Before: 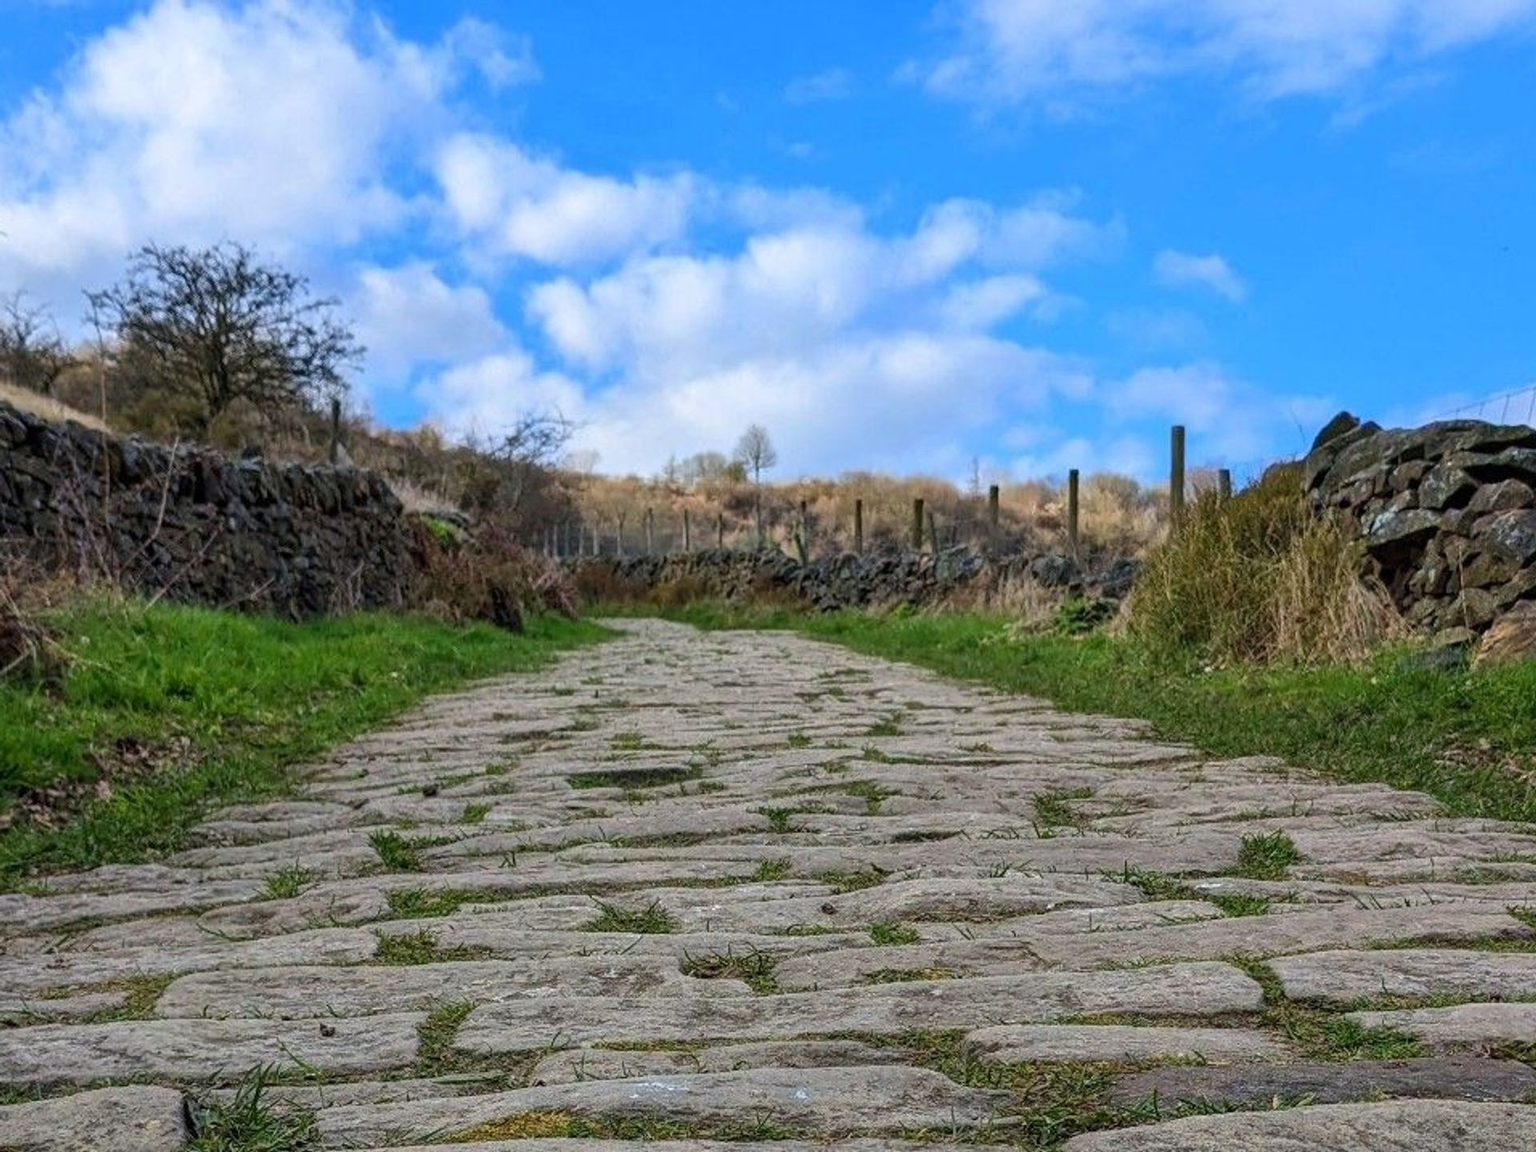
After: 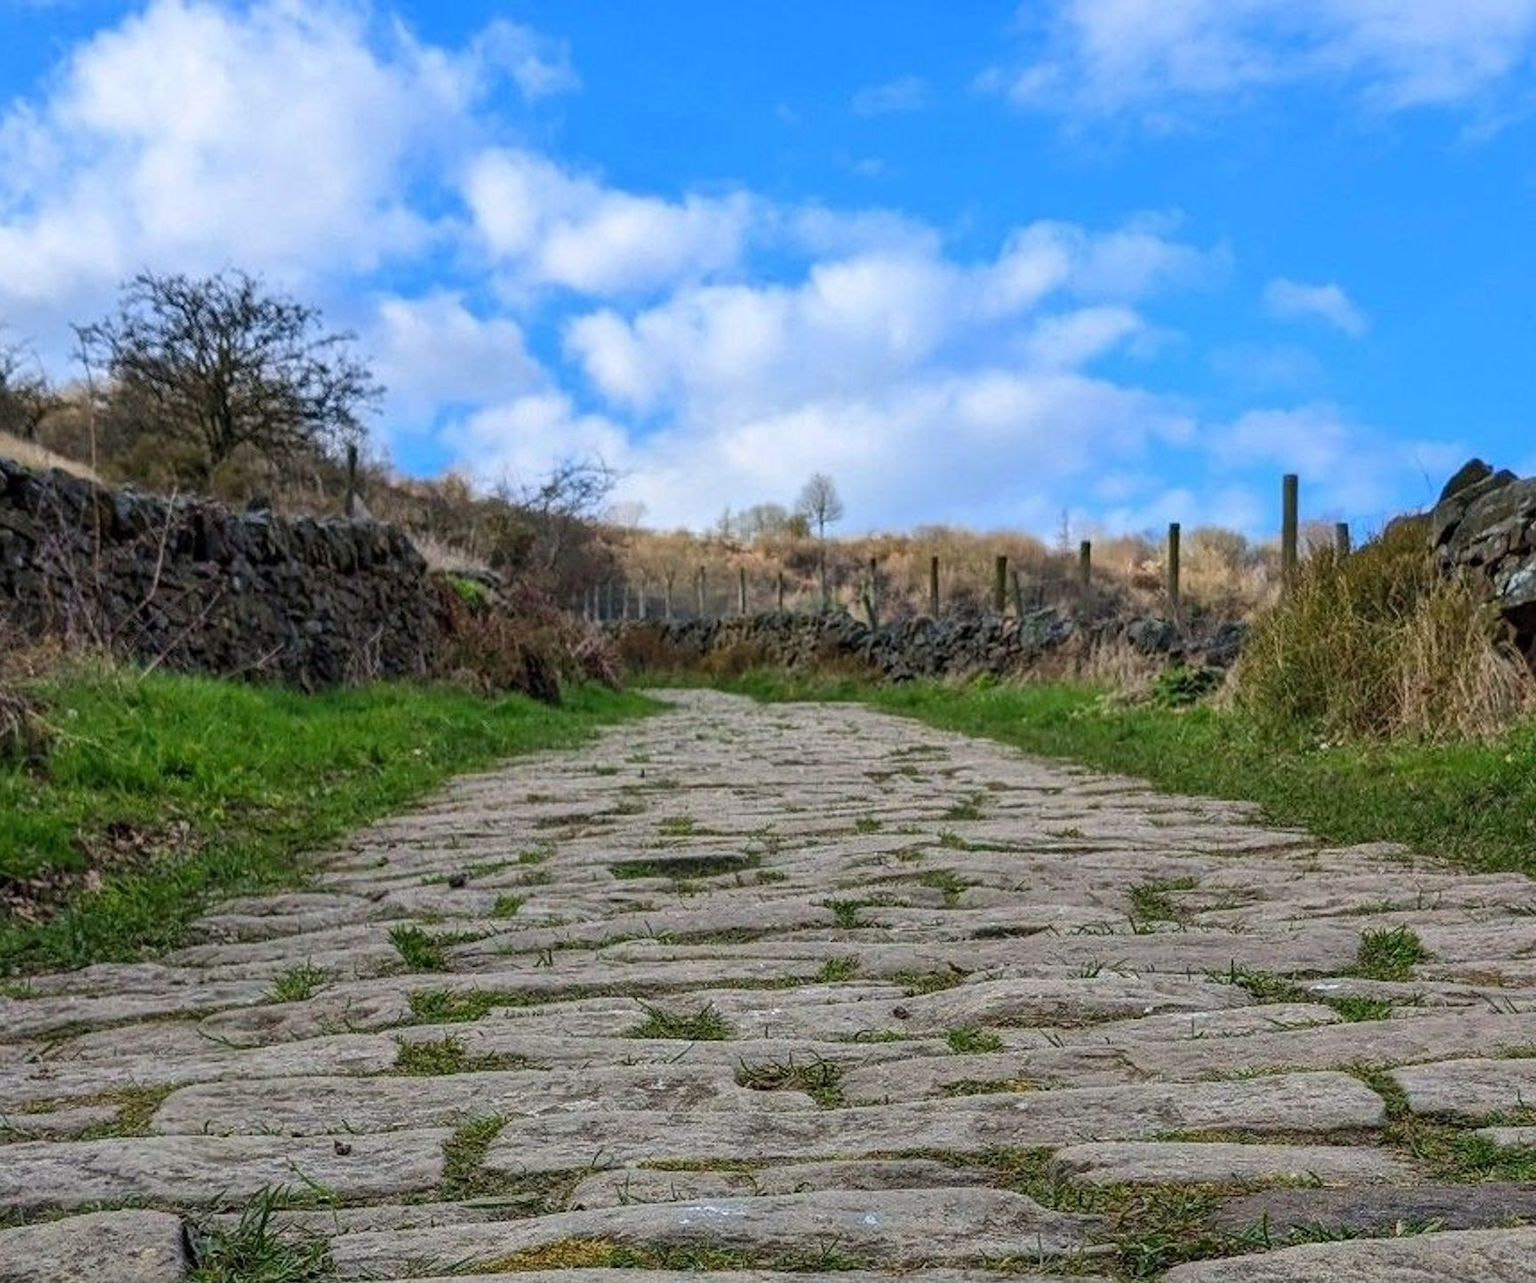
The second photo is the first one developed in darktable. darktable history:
crop and rotate: left 1.309%, right 8.938%
